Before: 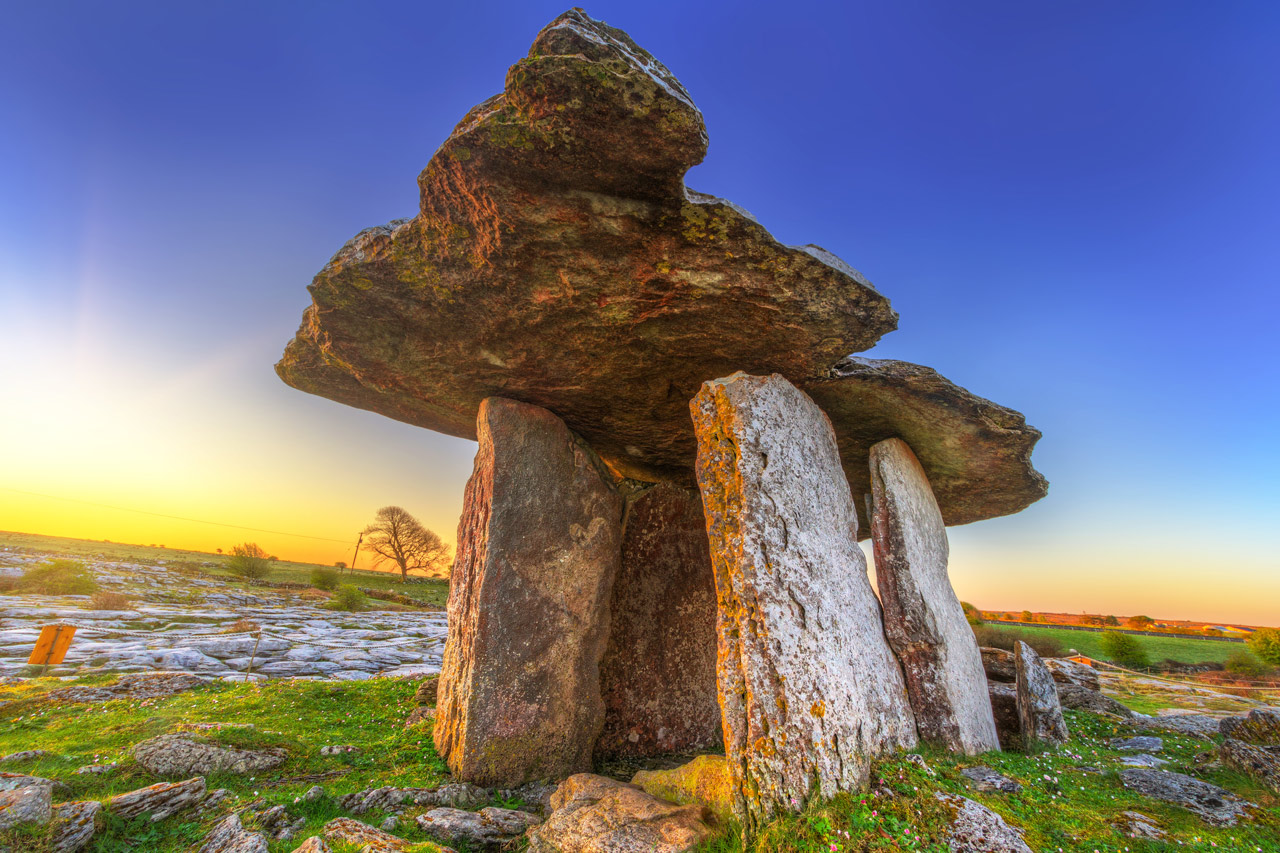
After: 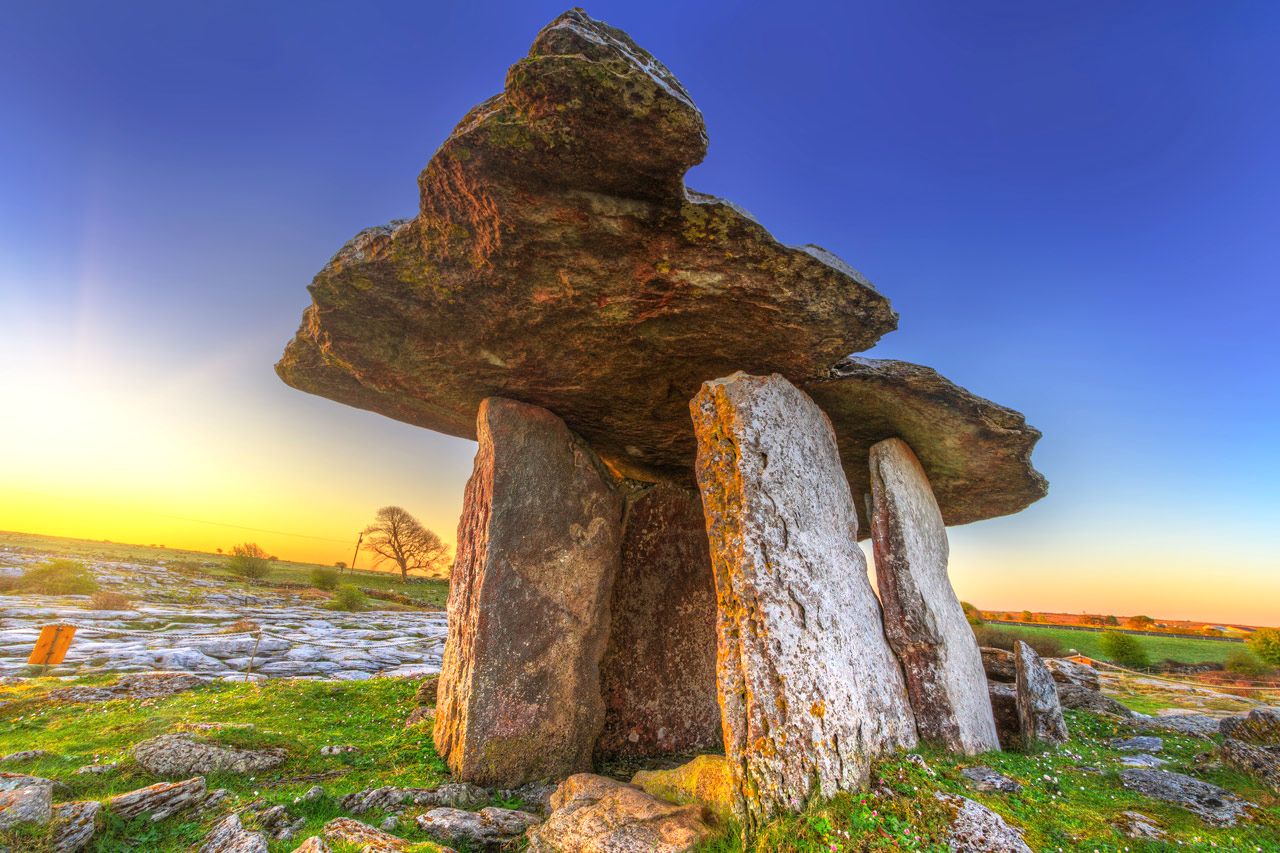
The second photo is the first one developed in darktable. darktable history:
graduated density: rotation 5.63°, offset 76.9
exposure: black level correction 0, exposure 0.5 EV, compensate highlight preservation false
